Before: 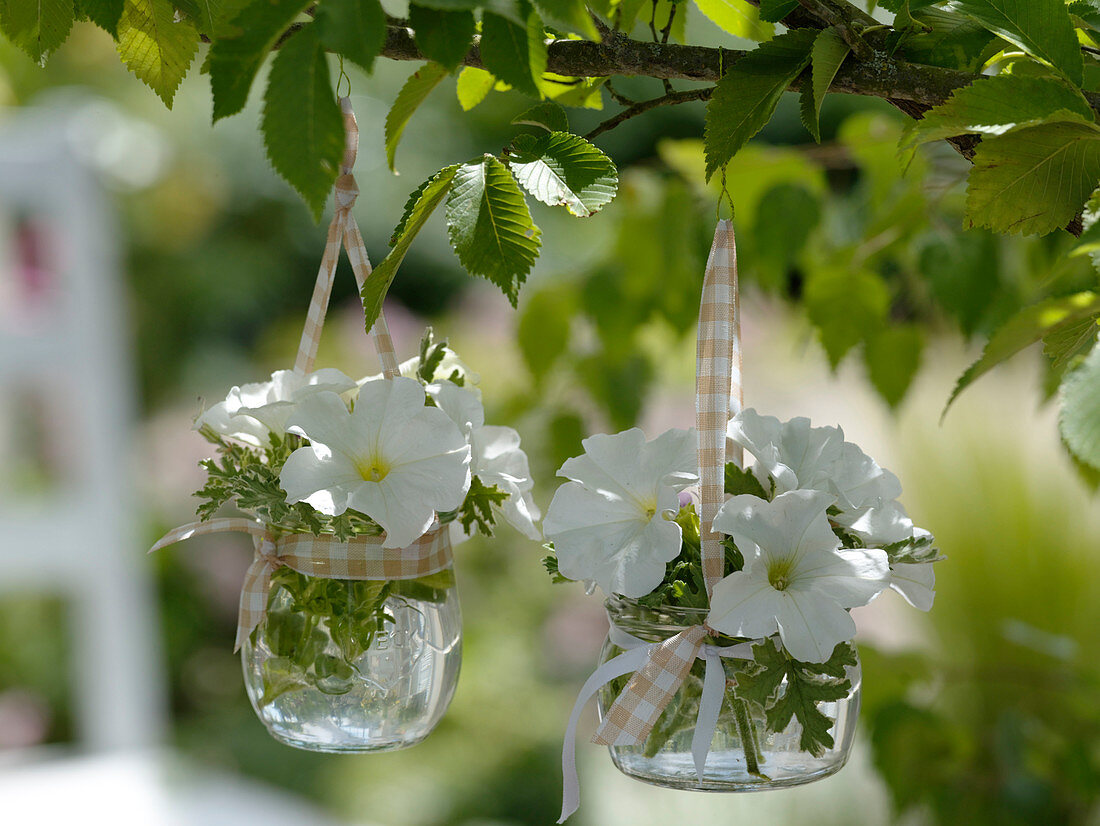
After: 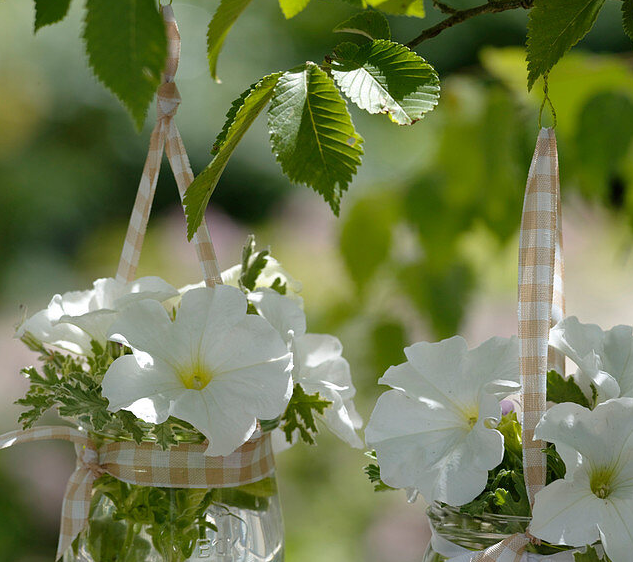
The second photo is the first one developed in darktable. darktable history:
crop: left 16.196%, top 11.215%, right 26.177%, bottom 20.69%
